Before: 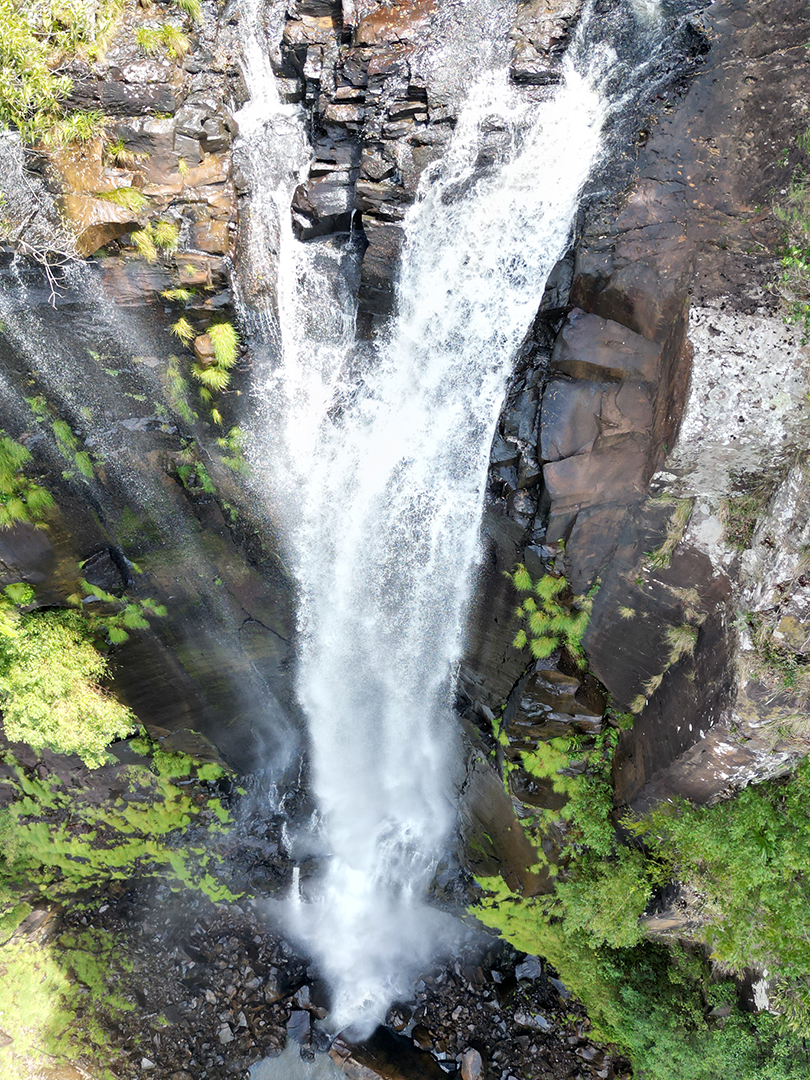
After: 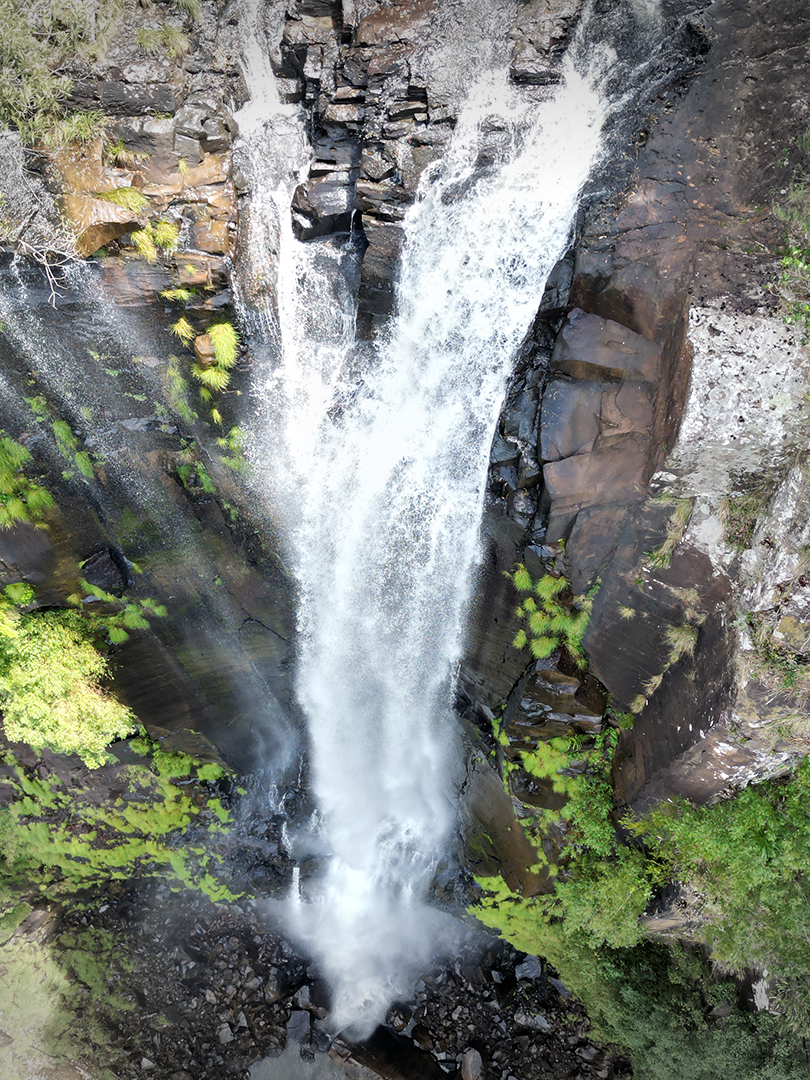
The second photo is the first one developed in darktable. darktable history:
vignetting: fall-off start 99.4%, width/height ratio 1.319
